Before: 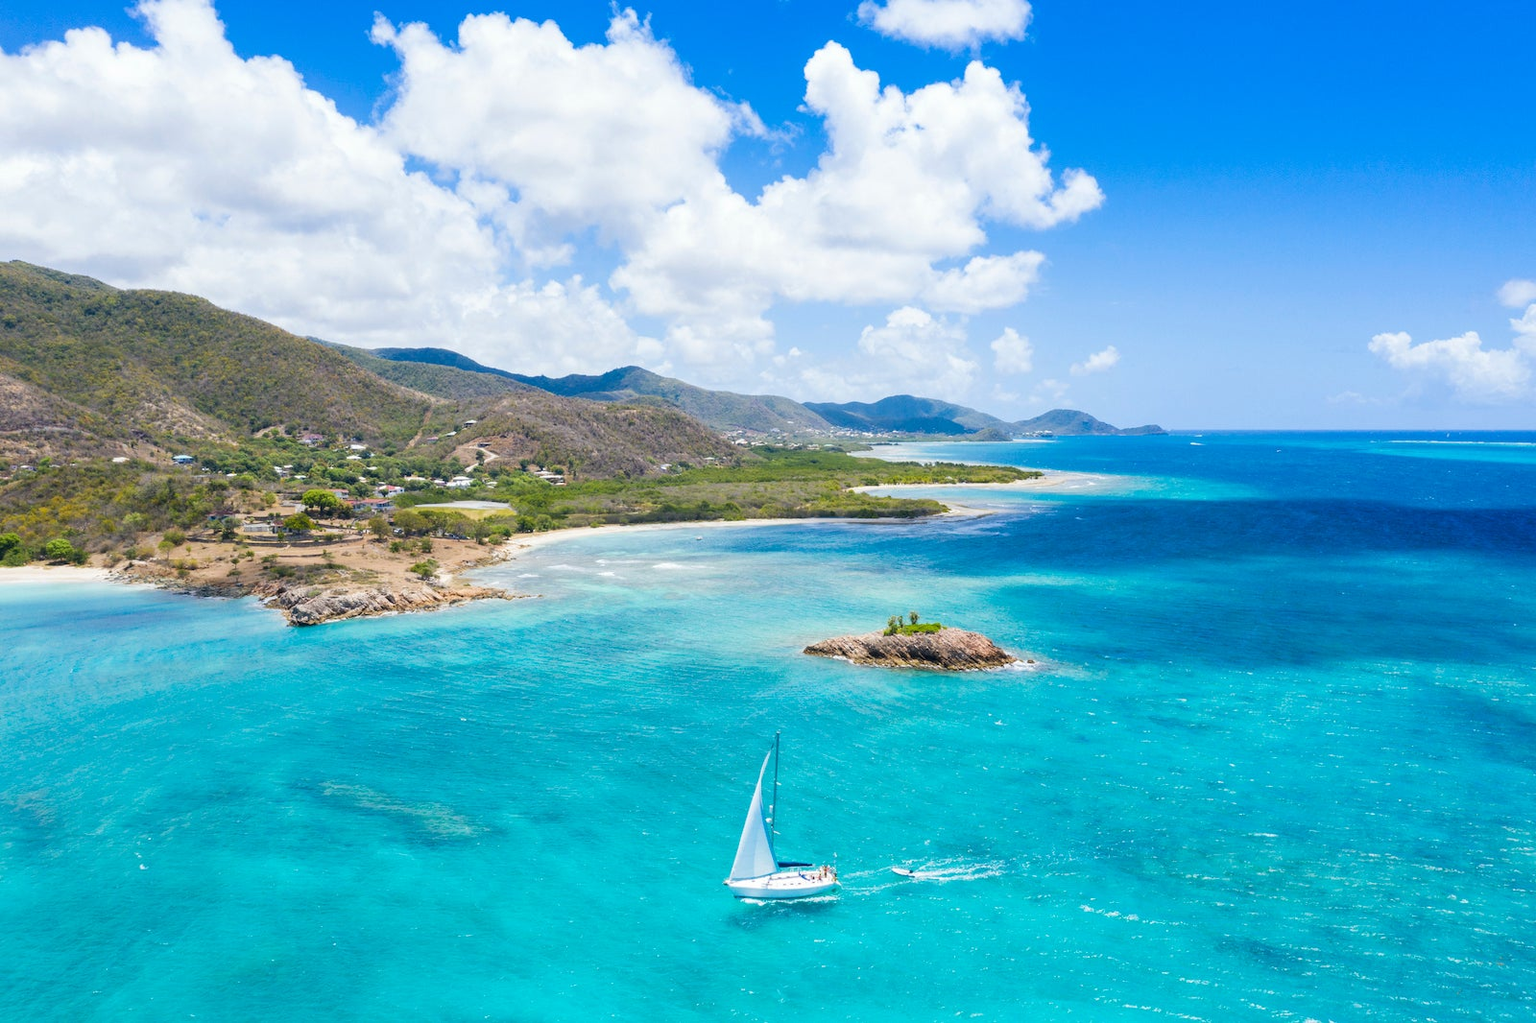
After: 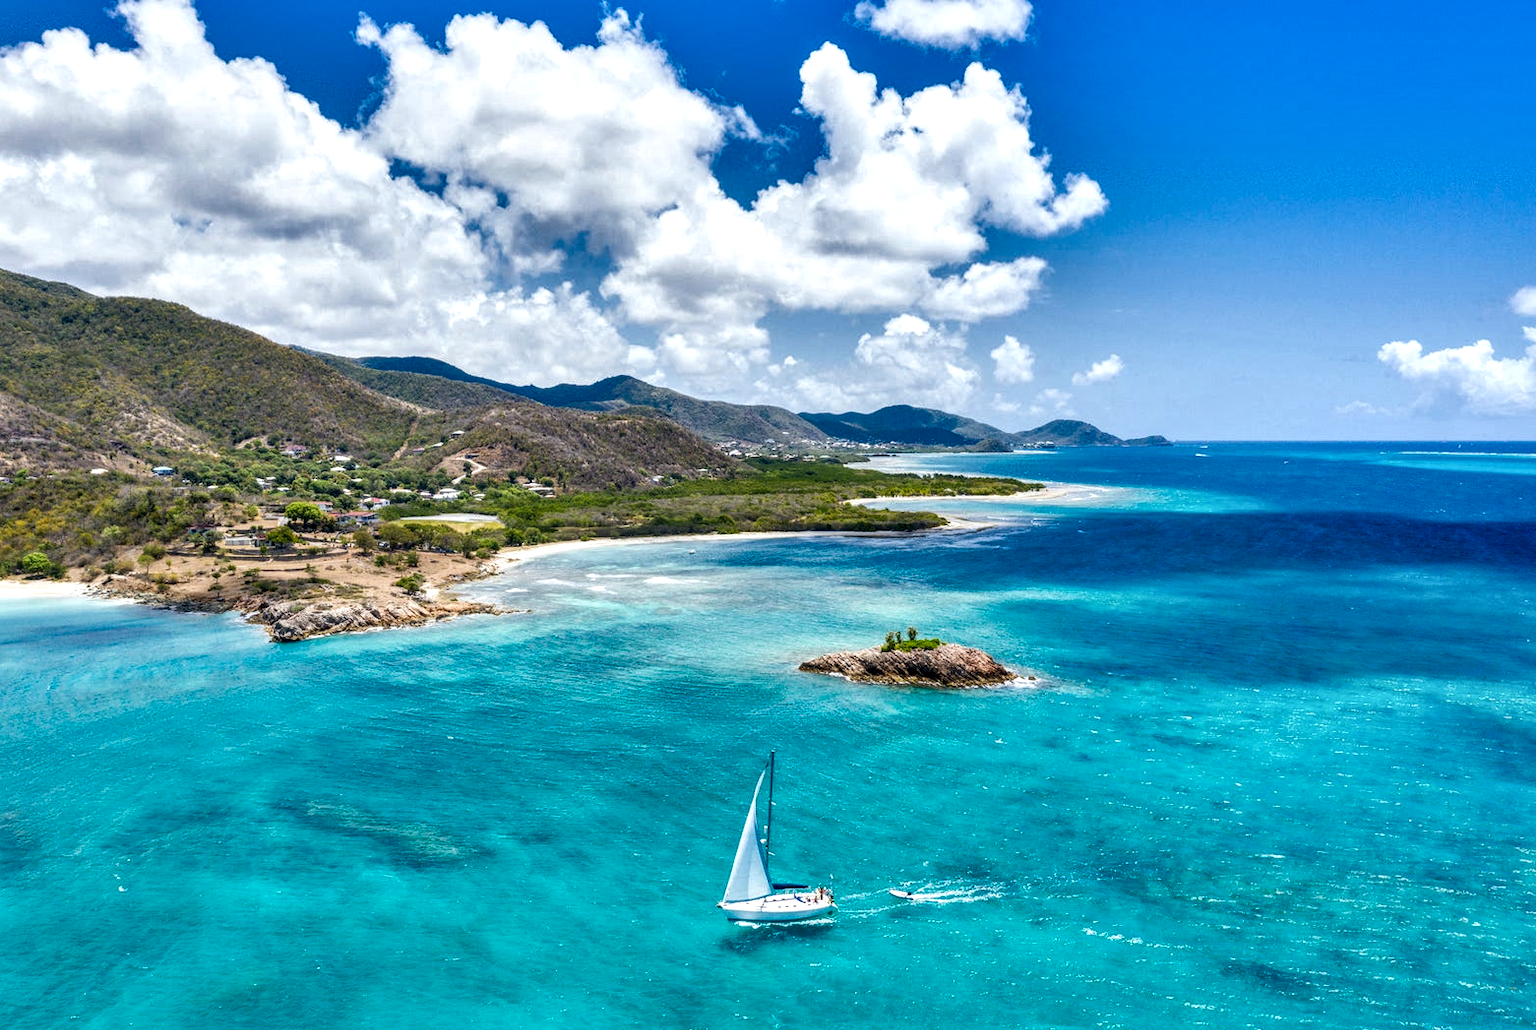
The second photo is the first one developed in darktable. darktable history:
shadows and highlights: white point adjustment 0.105, highlights -71.26, soften with gaussian
crop and rotate: left 1.608%, right 0.772%, bottom 1.712%
local contrast: detail 160%
